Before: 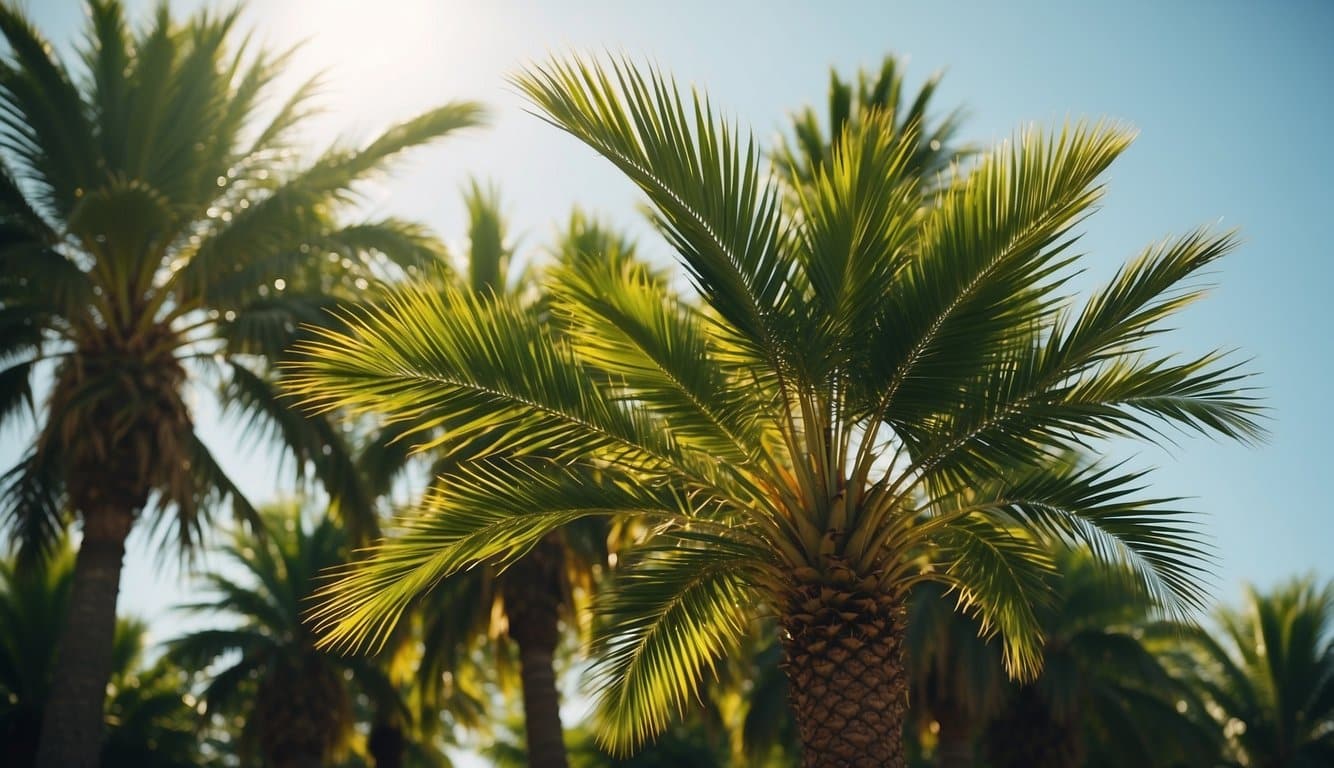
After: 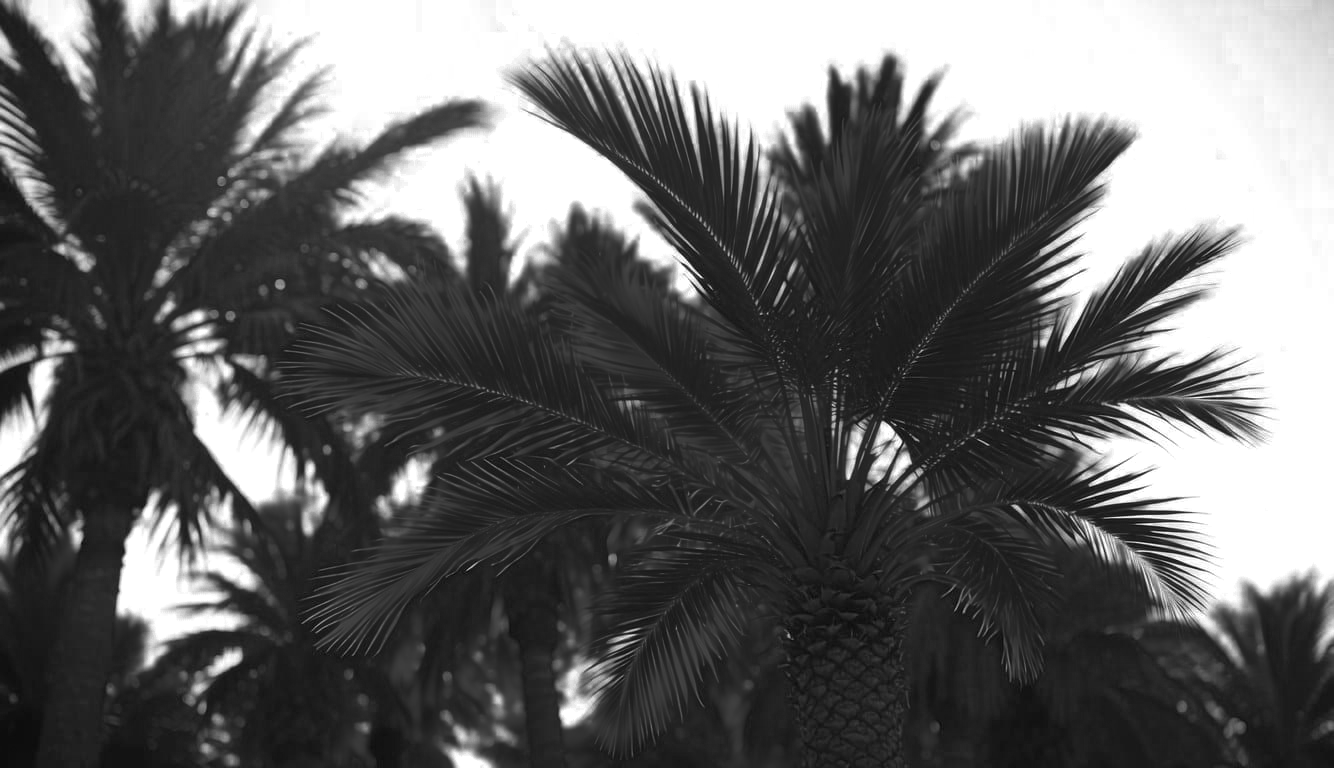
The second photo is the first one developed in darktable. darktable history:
color zones: curves: ch0 [(0.287, 0.048) (0.493, 0.484) (0.737, 0.816)]; ch1 [(0, 0) (0.143, 0) (0.286, 0) (0.429, 0) (0.571, 0) (0.714, 0) (0.857, 0)]
color balance rgb: perceptual saturation grading › global saturation 36%, perceptual brilliance grading › global brilliance 10%, global vibrance 20%
